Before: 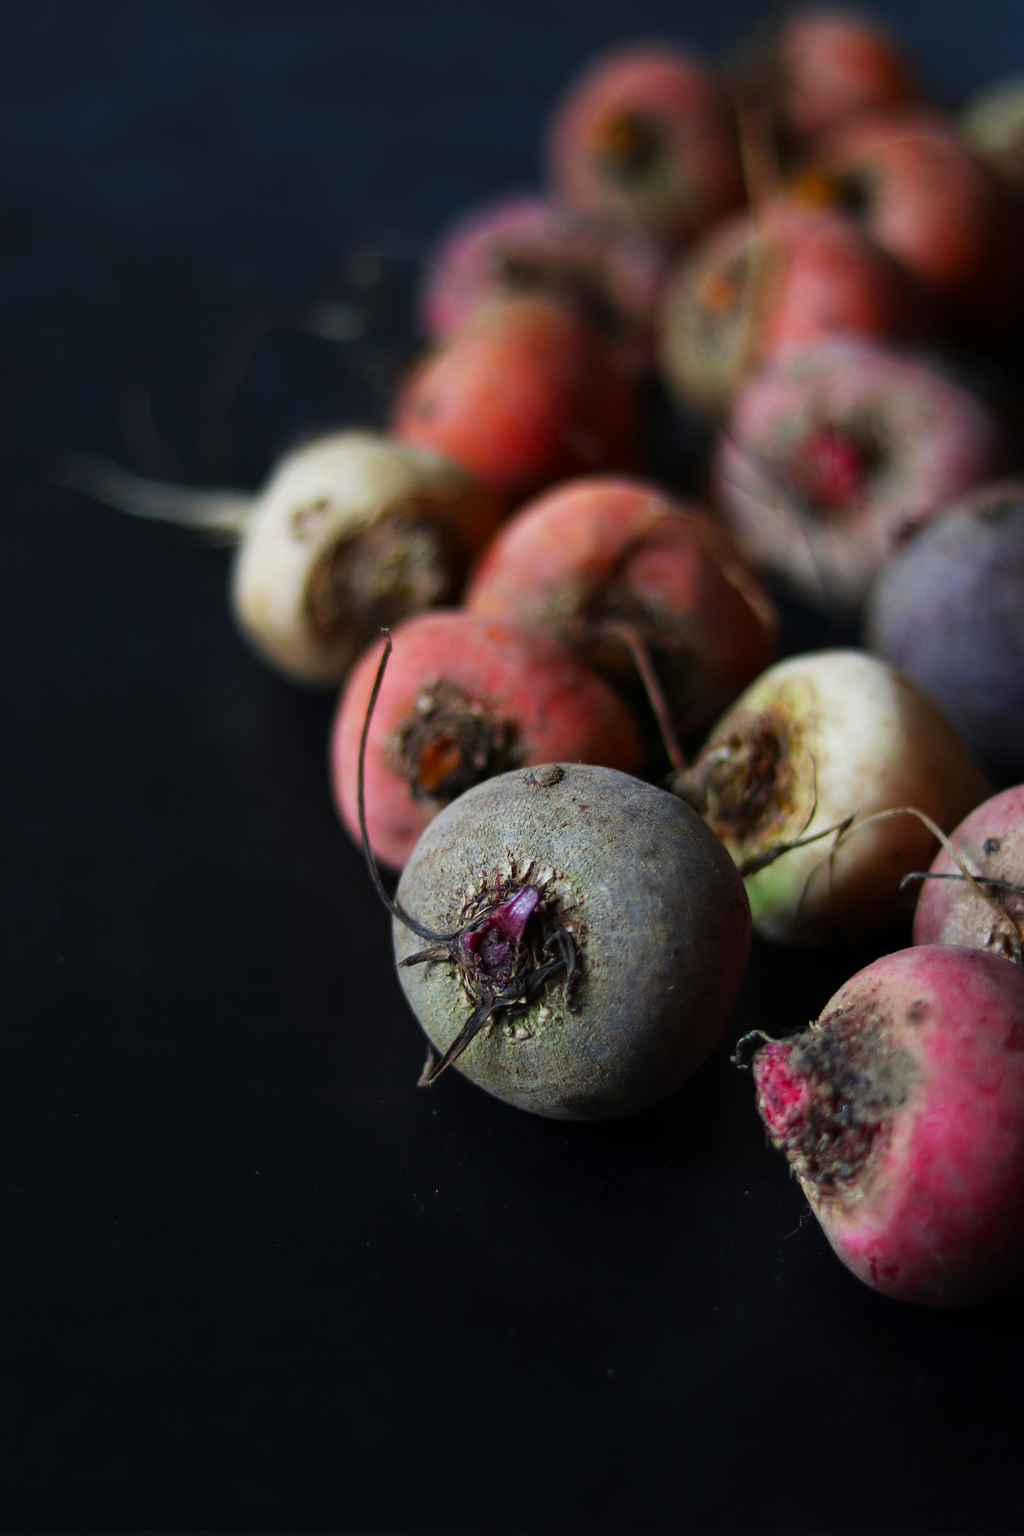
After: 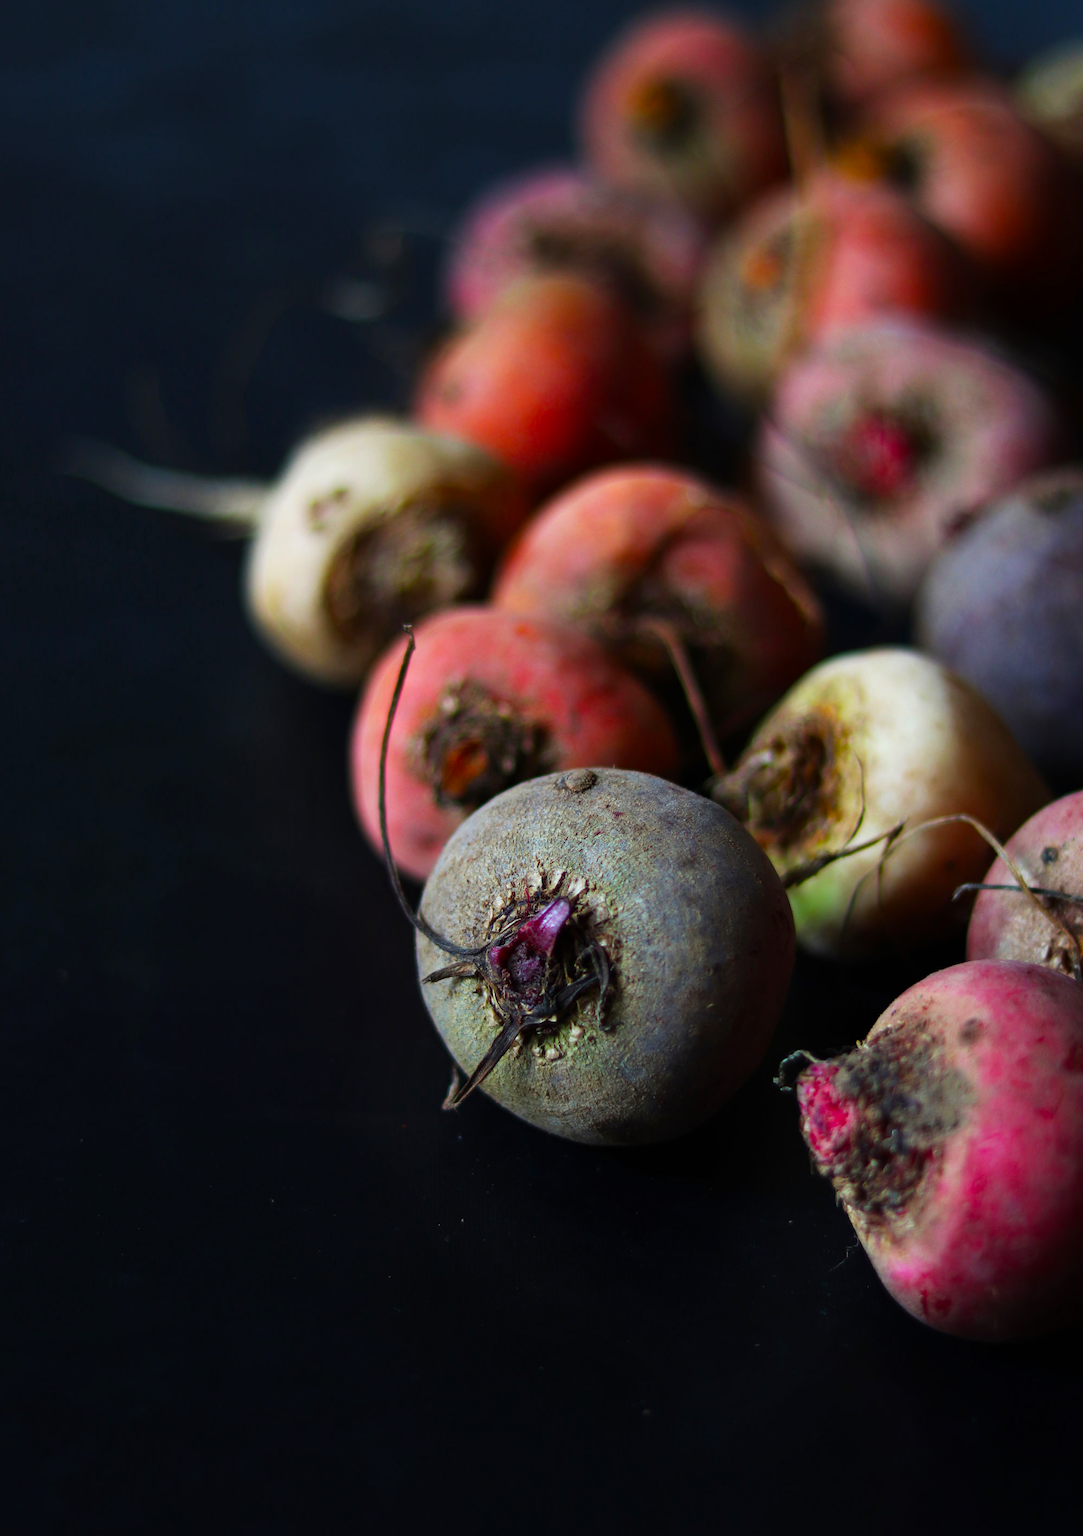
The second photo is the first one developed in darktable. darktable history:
rotate and perspective: crop left 0, crop top 0
crop and rotate: top 2.479%, bottom 3.018%
color balance: contrast 6.48%, output saturation 113.3%
